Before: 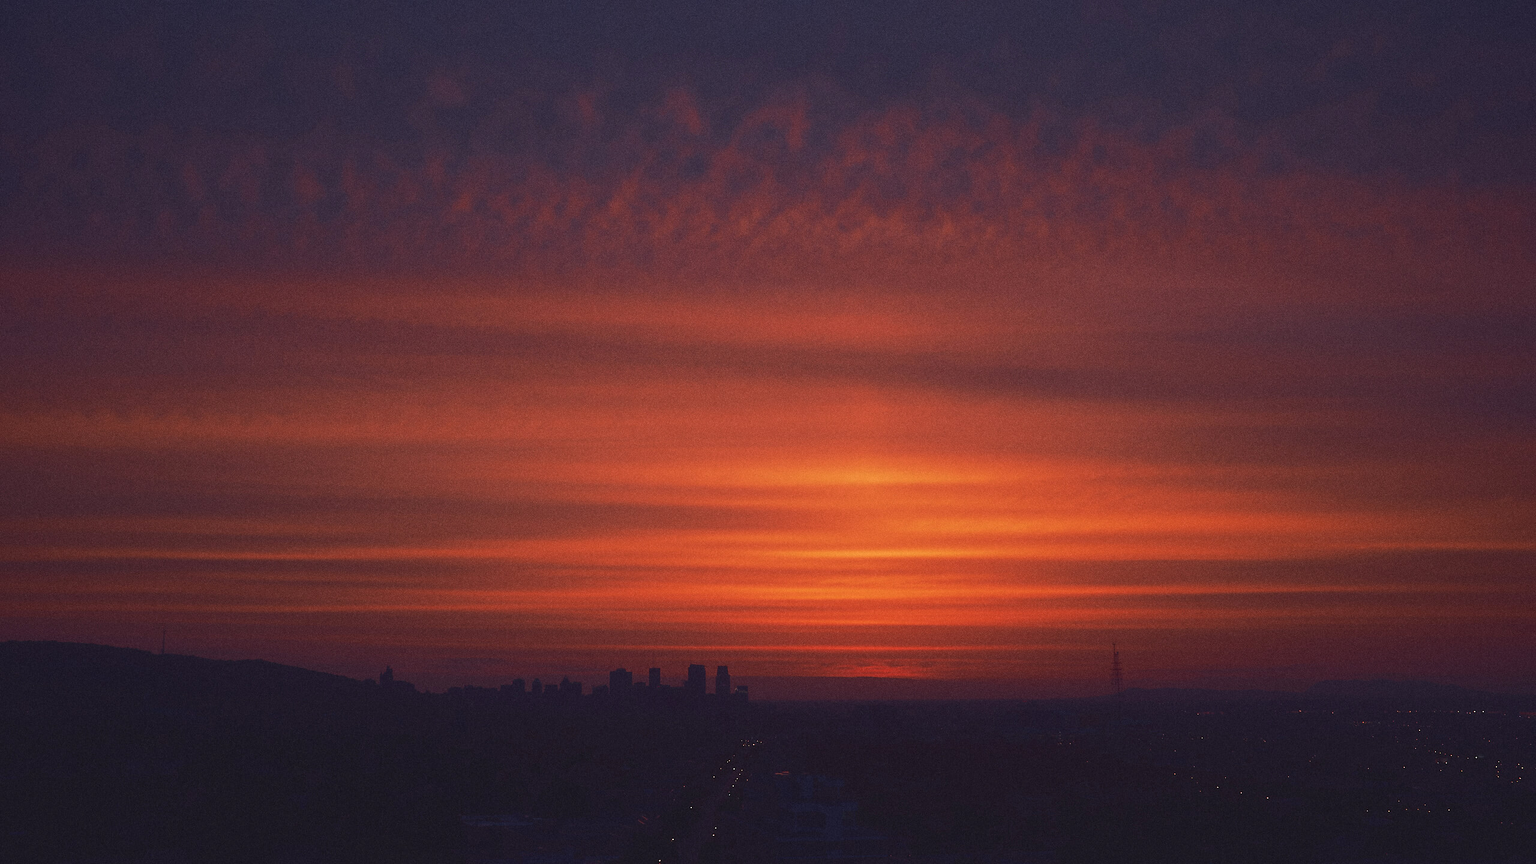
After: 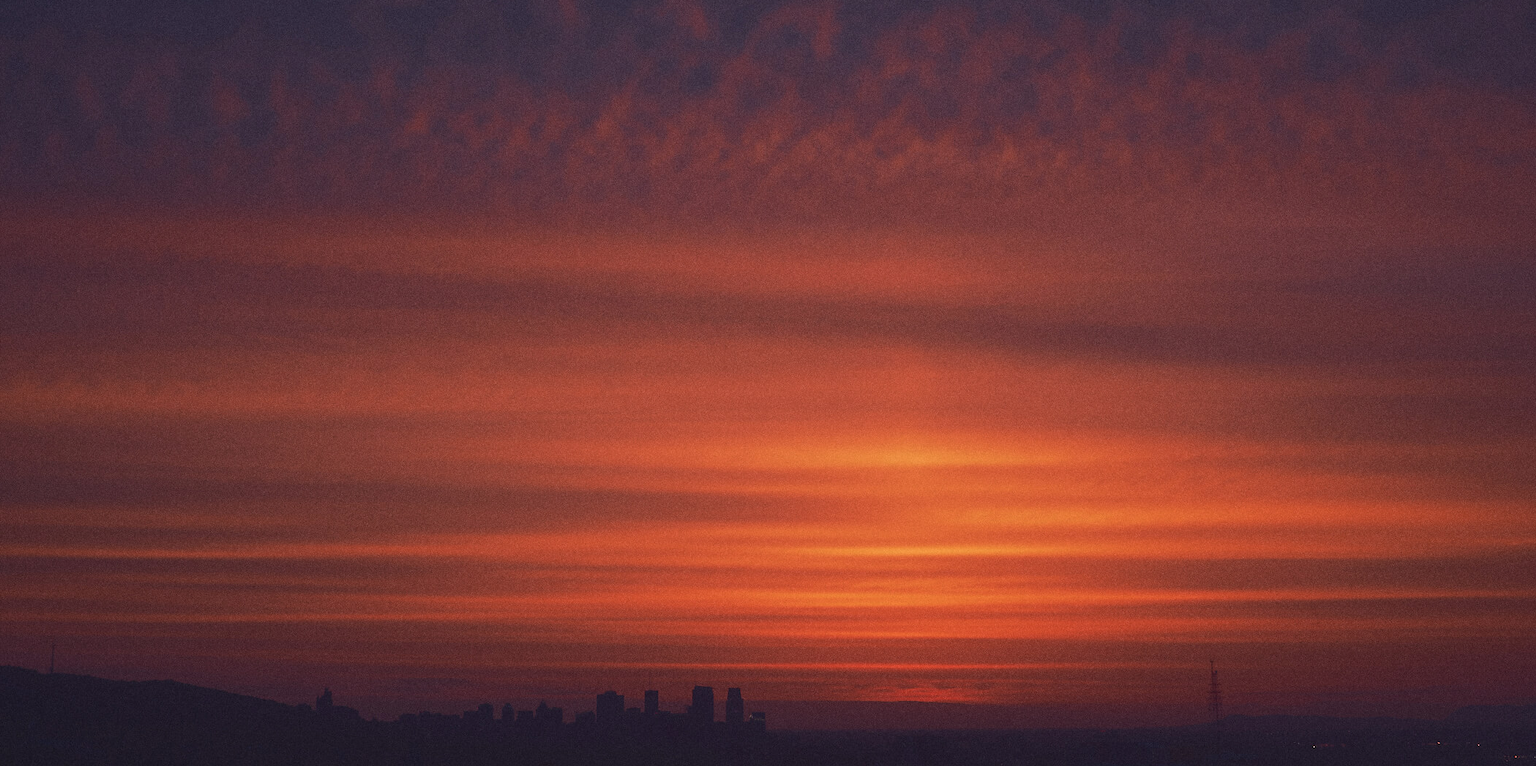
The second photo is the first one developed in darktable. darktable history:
crop: left 7.856%, top 11.836%, right 10.12%, bottom 15.387%
exposure: black level correction 0, compensate exposure bias true, compensate highlight preservation false
contrast brightness saturation: saturation -0.05
